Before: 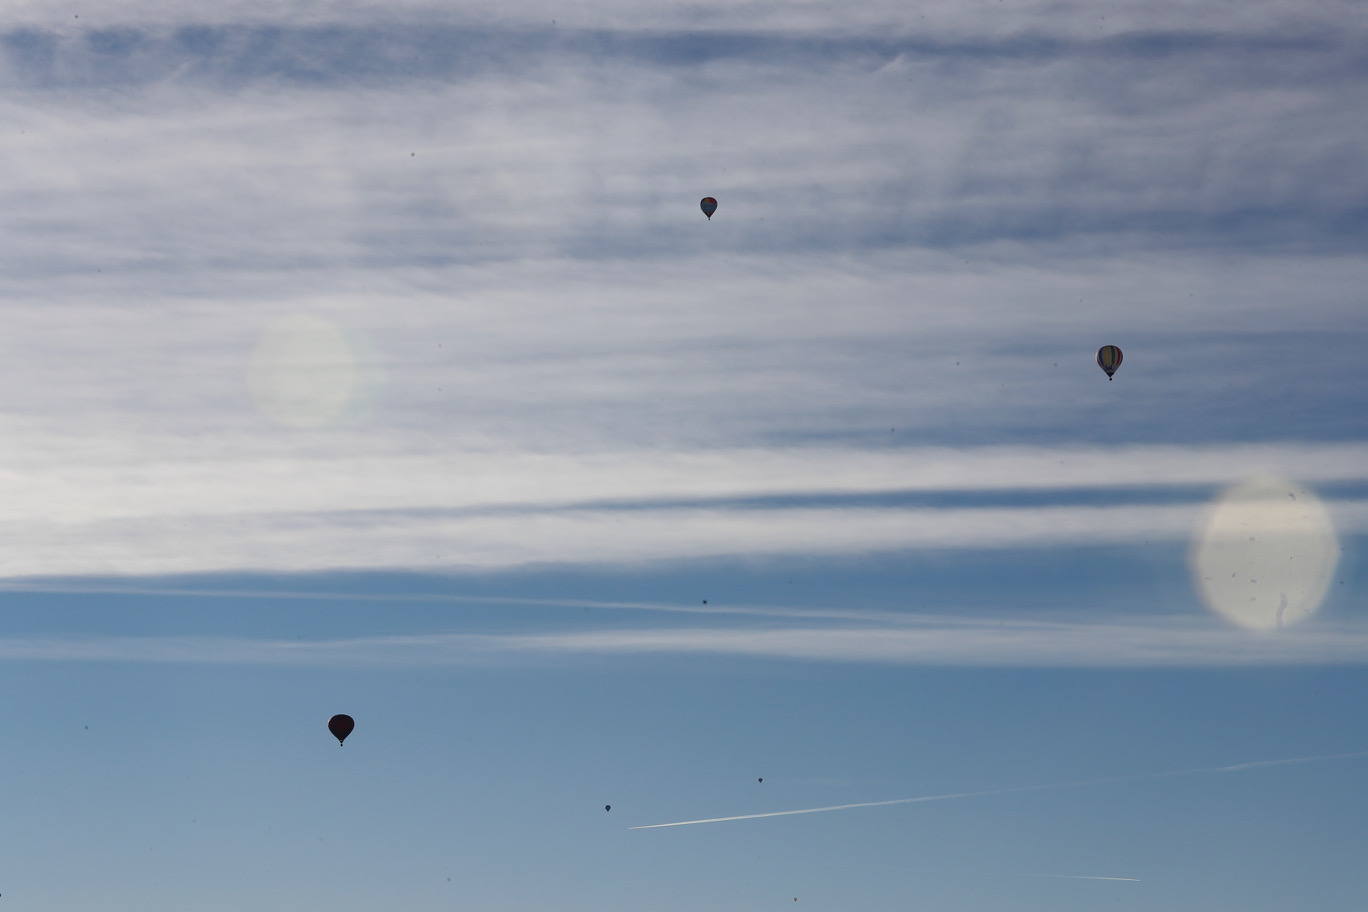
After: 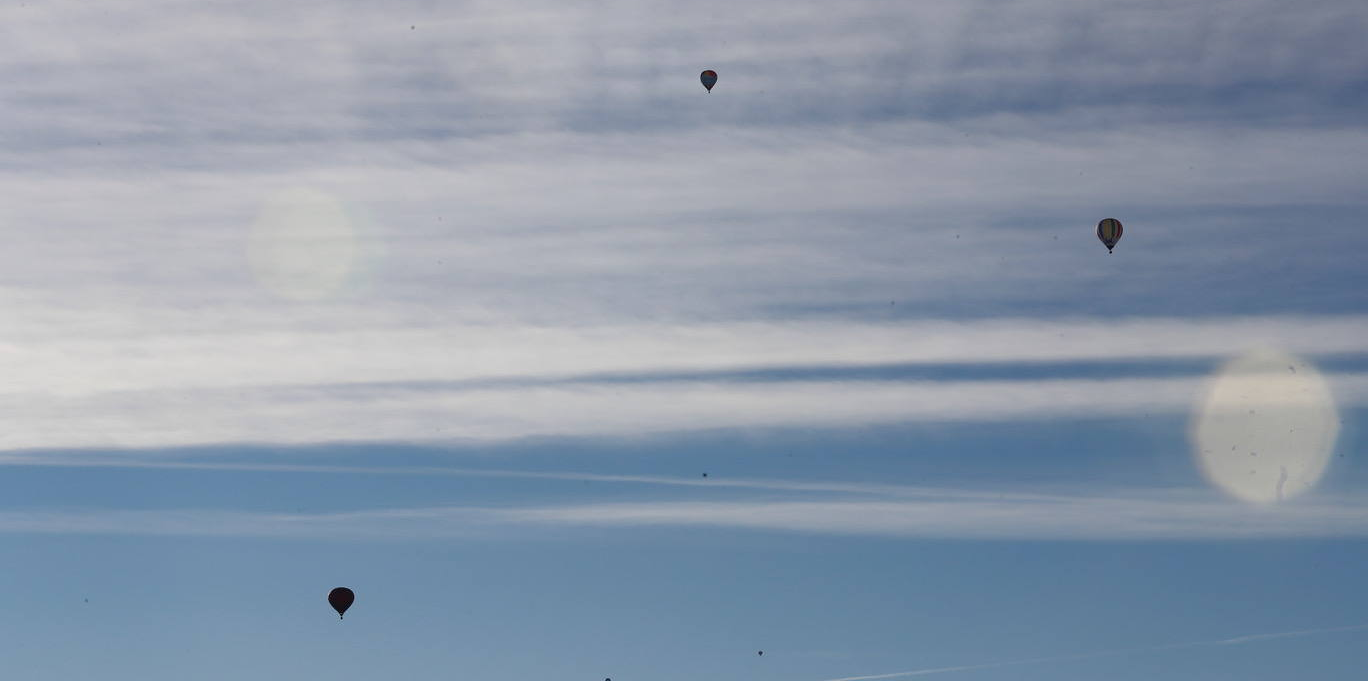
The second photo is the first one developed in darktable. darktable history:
crop: top 14%, bottom 11.238%
